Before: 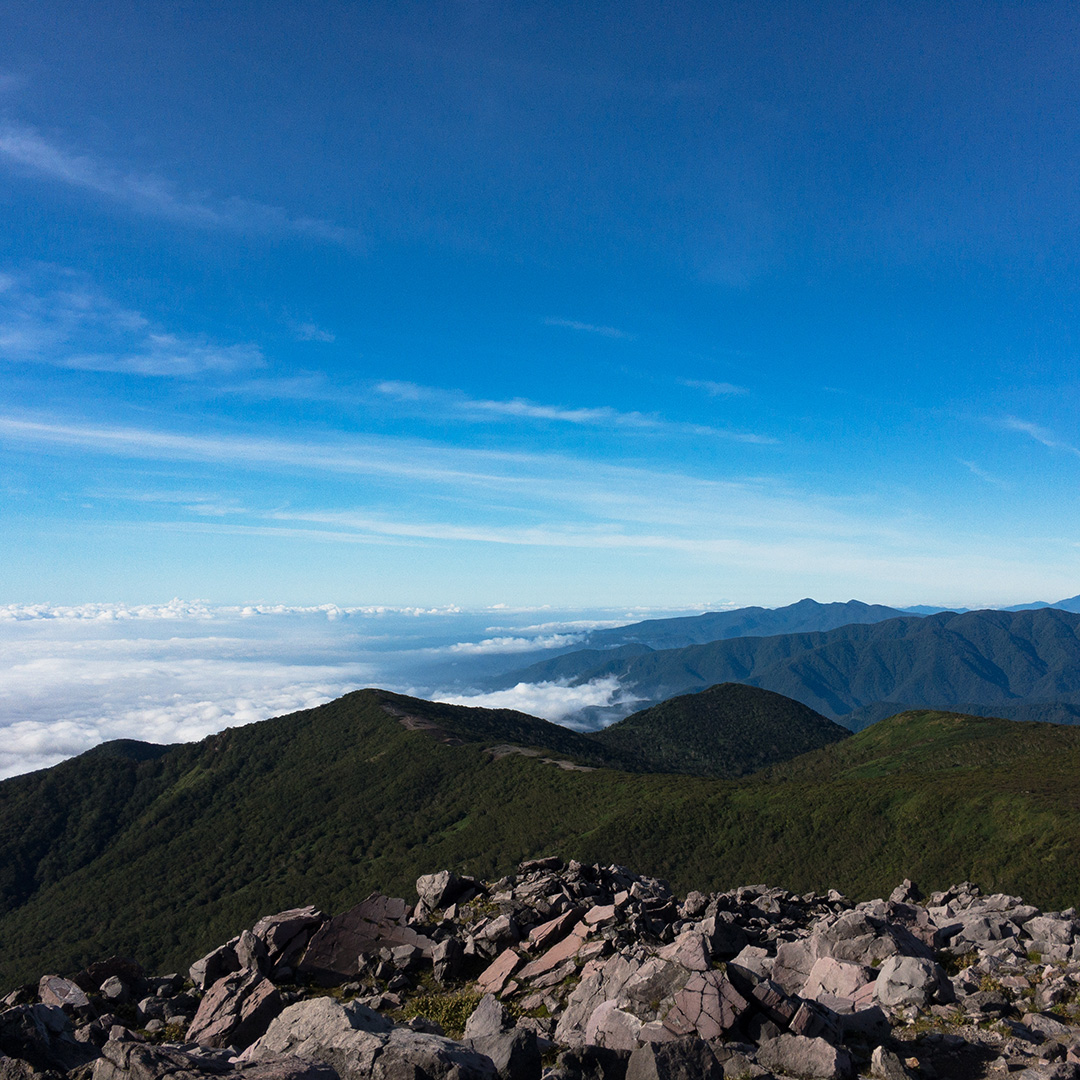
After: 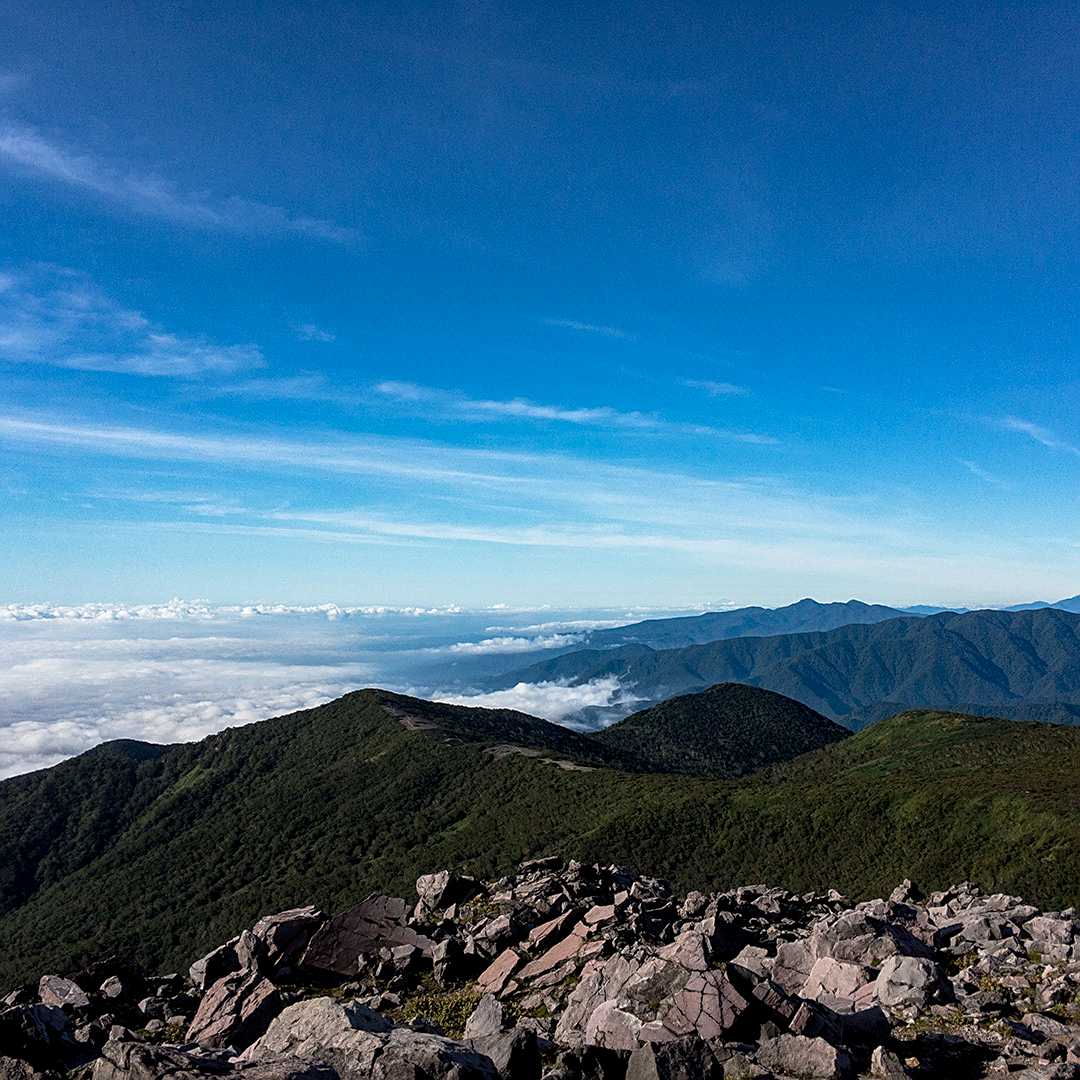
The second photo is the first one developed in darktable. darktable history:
exposure: black level correction 0.004, exposure 0.014 EV, compensate highlight preservation false
color correction: highlights a* -0.182, highlights b* -0.124
local contrast: detail 130%
sharpen: on, module defaults
